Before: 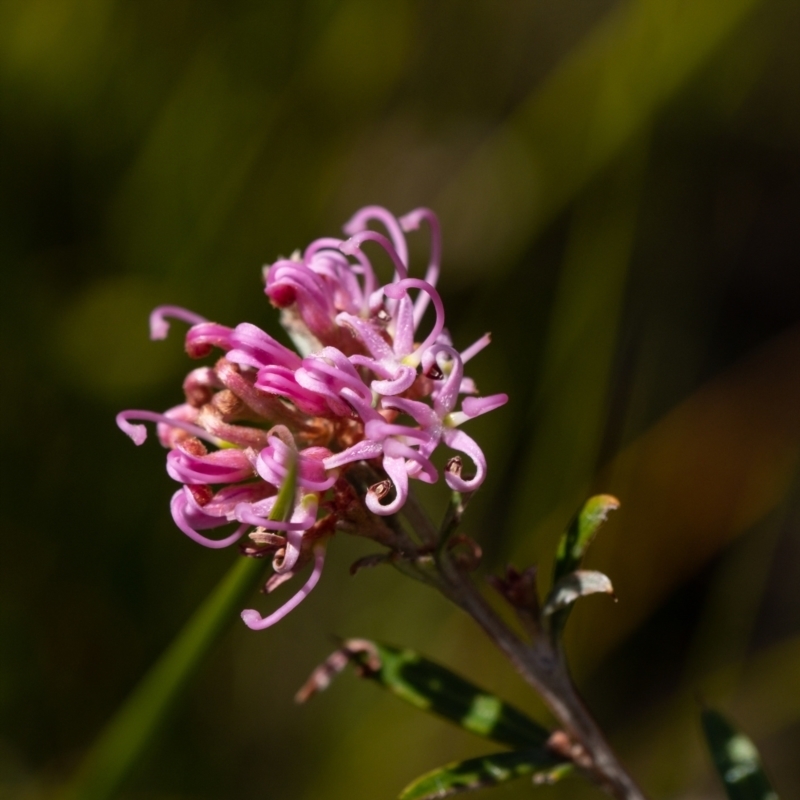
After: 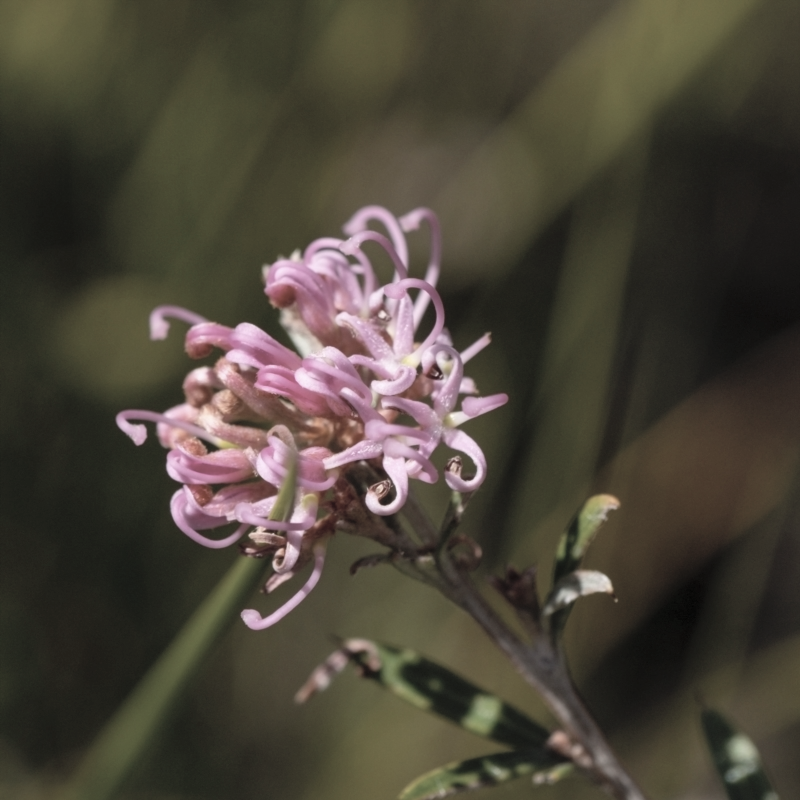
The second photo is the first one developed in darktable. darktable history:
contrast brightness saturation: brightness 0.188, saturation -0.505
